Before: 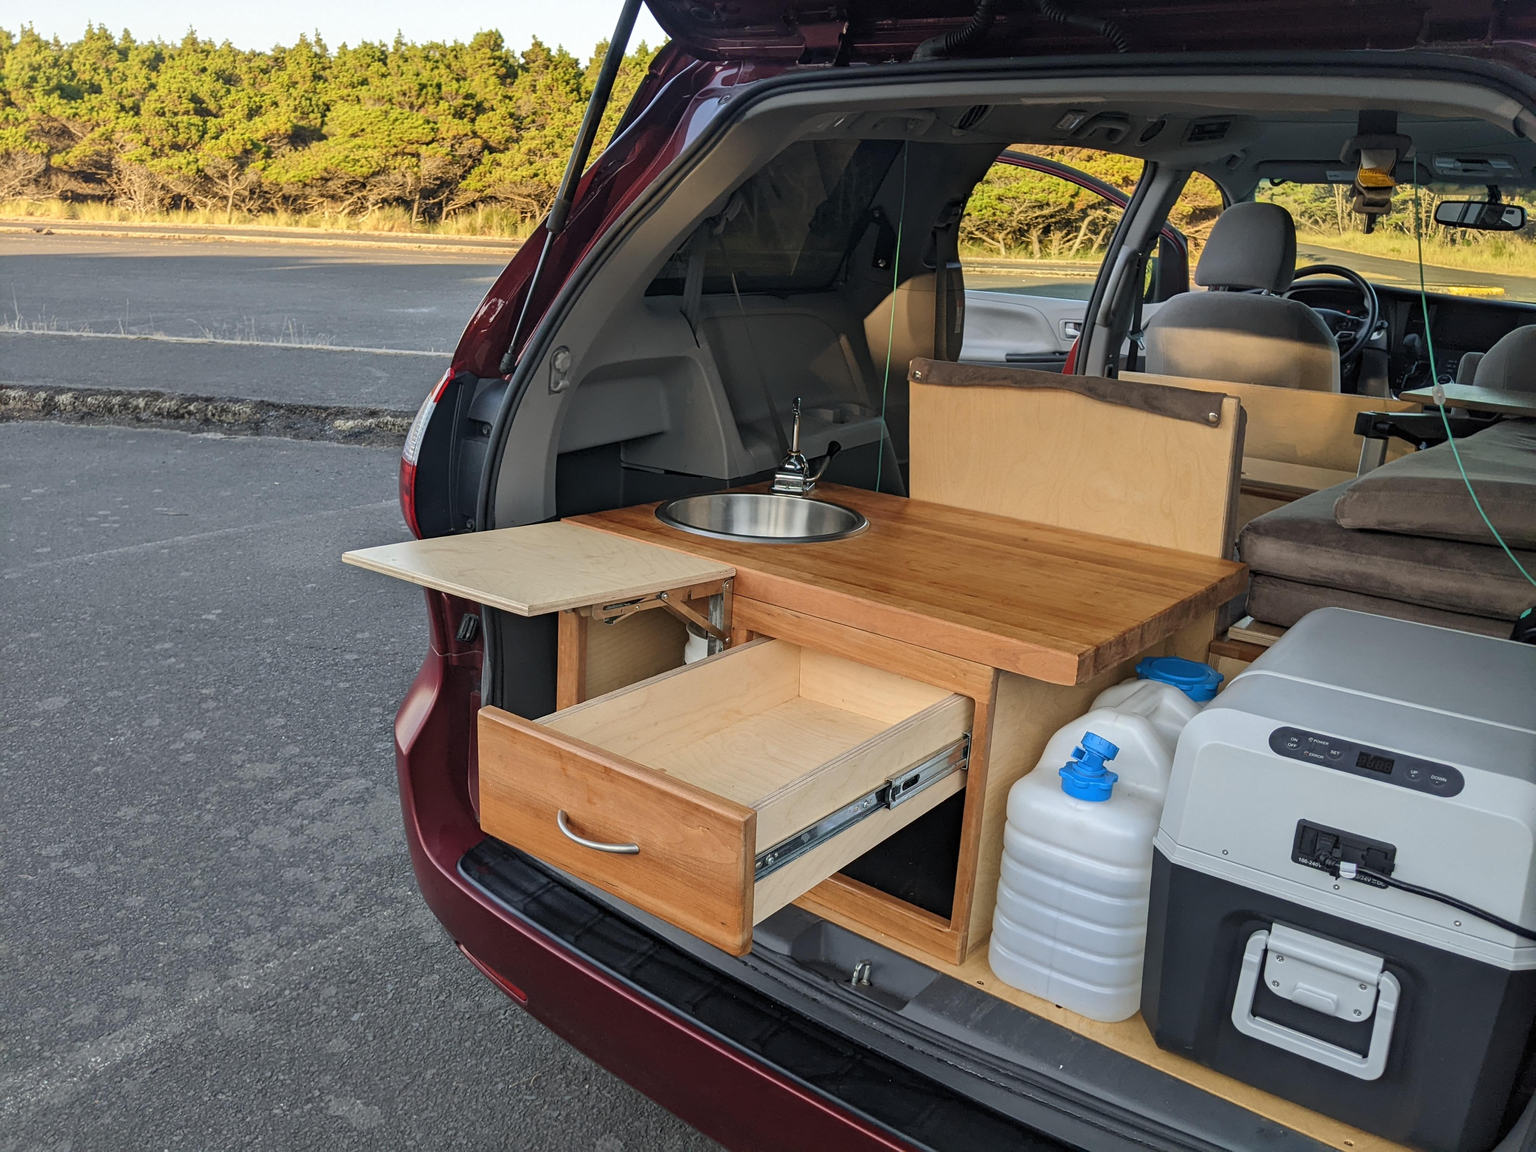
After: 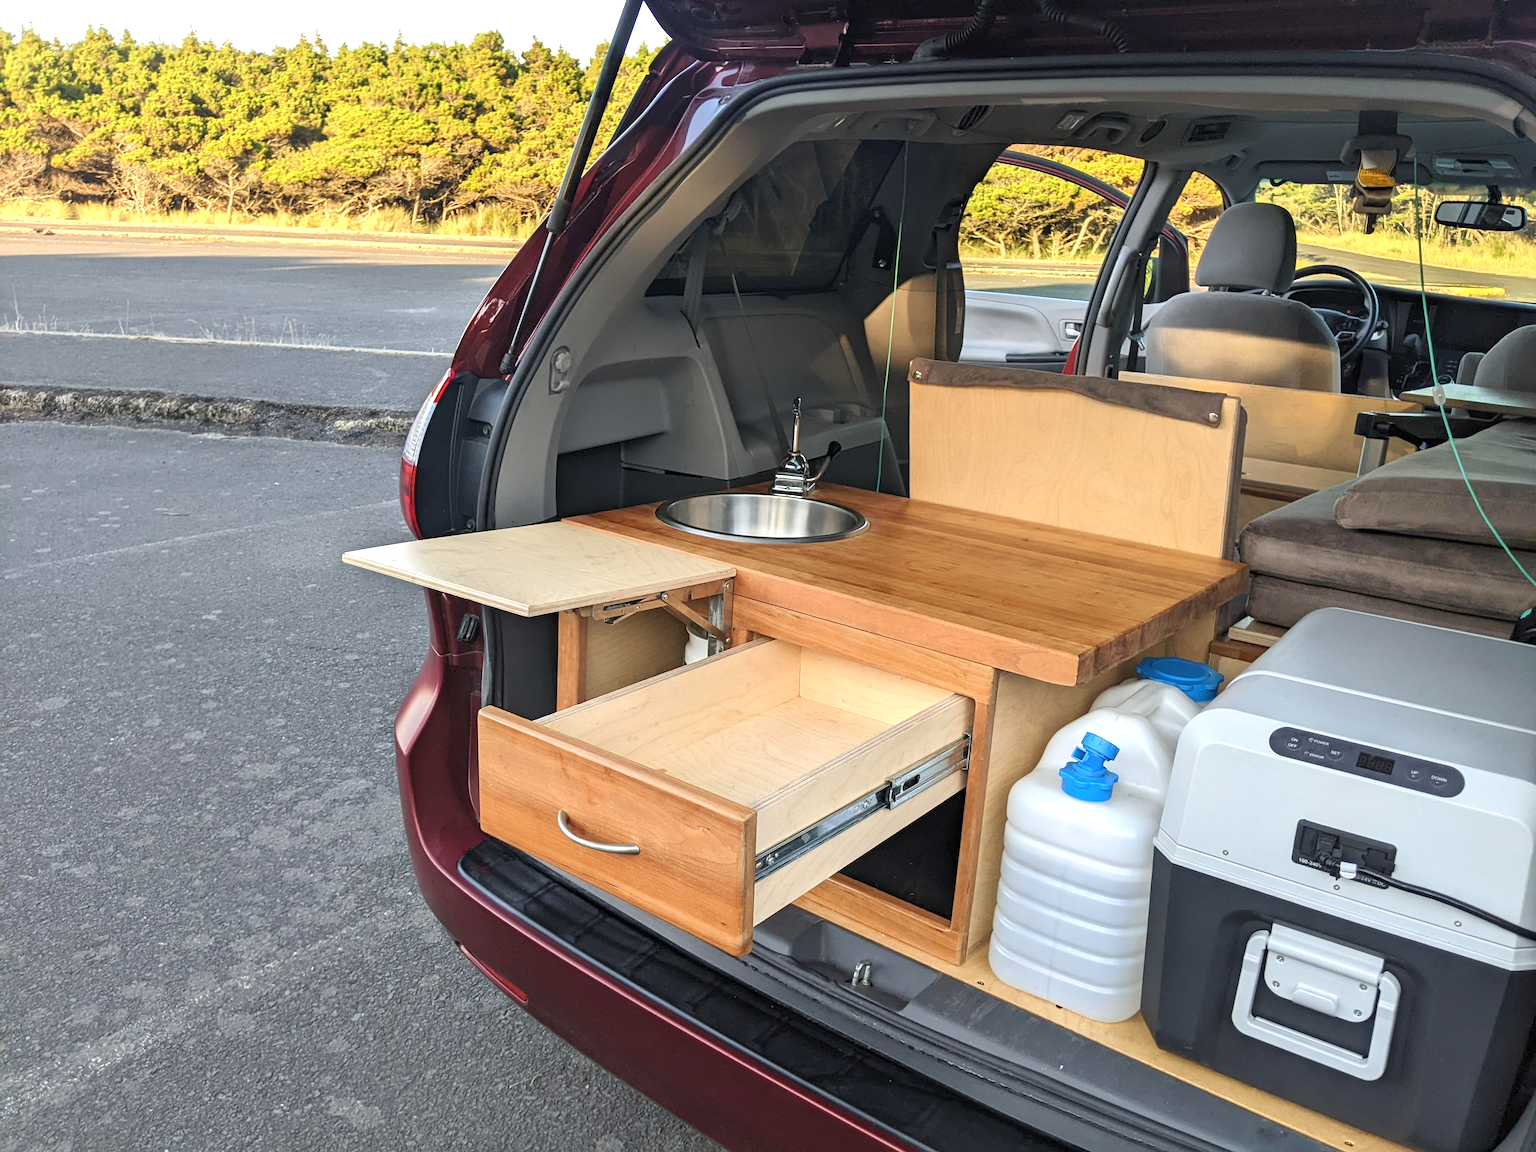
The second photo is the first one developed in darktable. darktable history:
exposure: black level correction 0, exposure 0.7 EV, compensate exposure bias true, compensate highlight preservation false
color balance: contrast -0.5%
